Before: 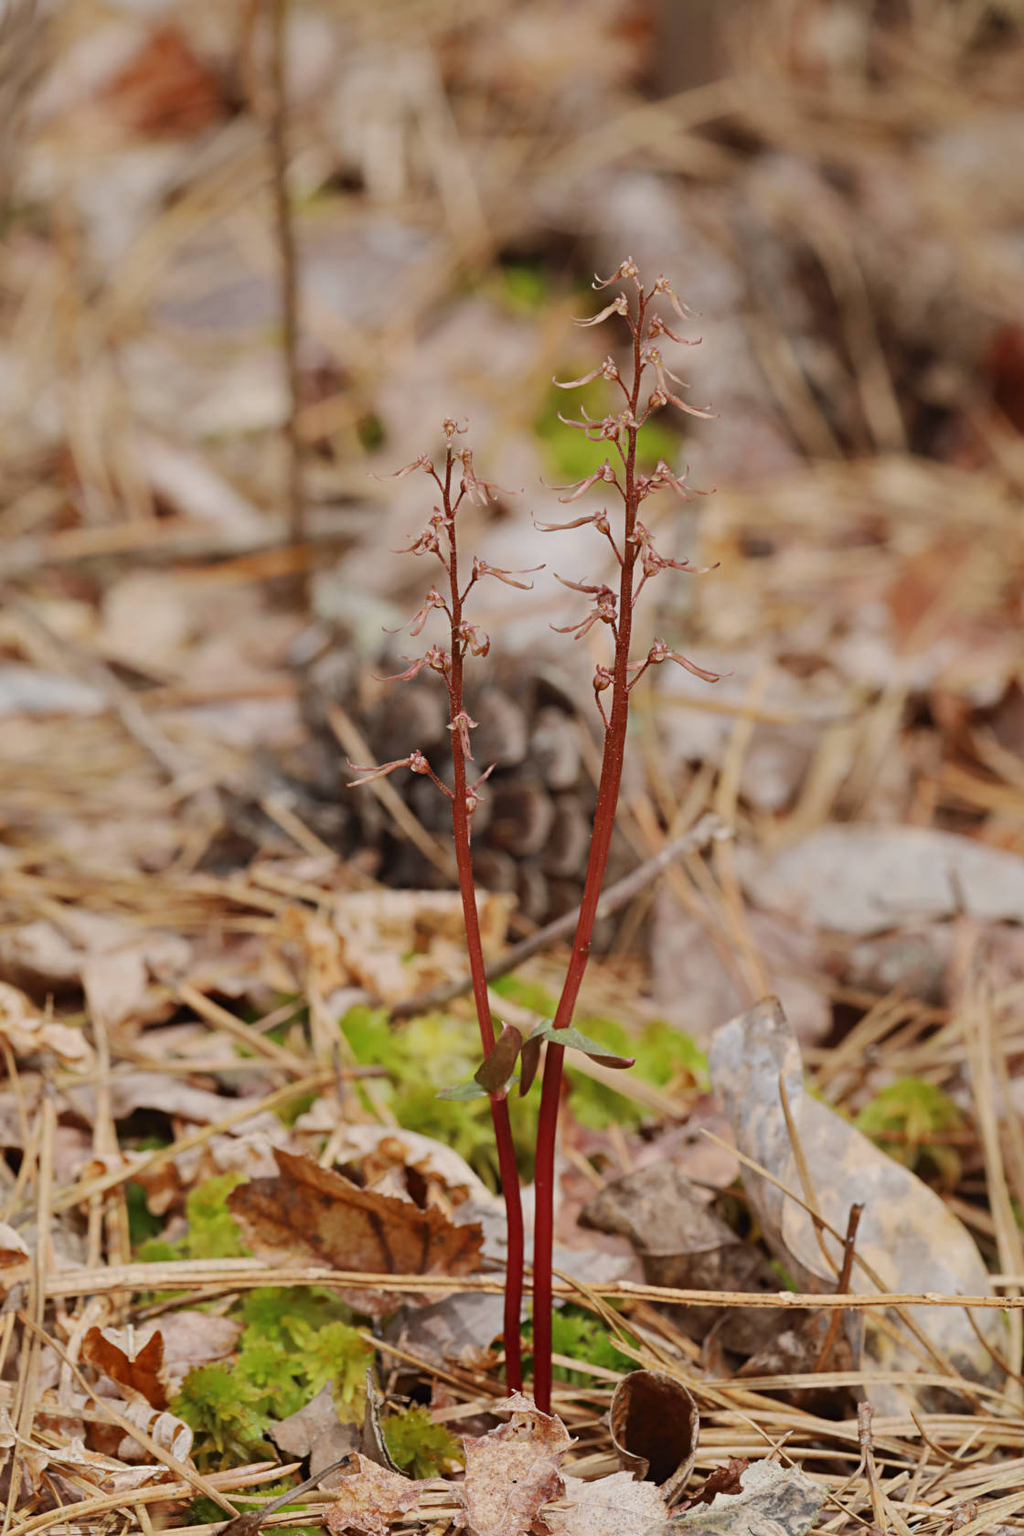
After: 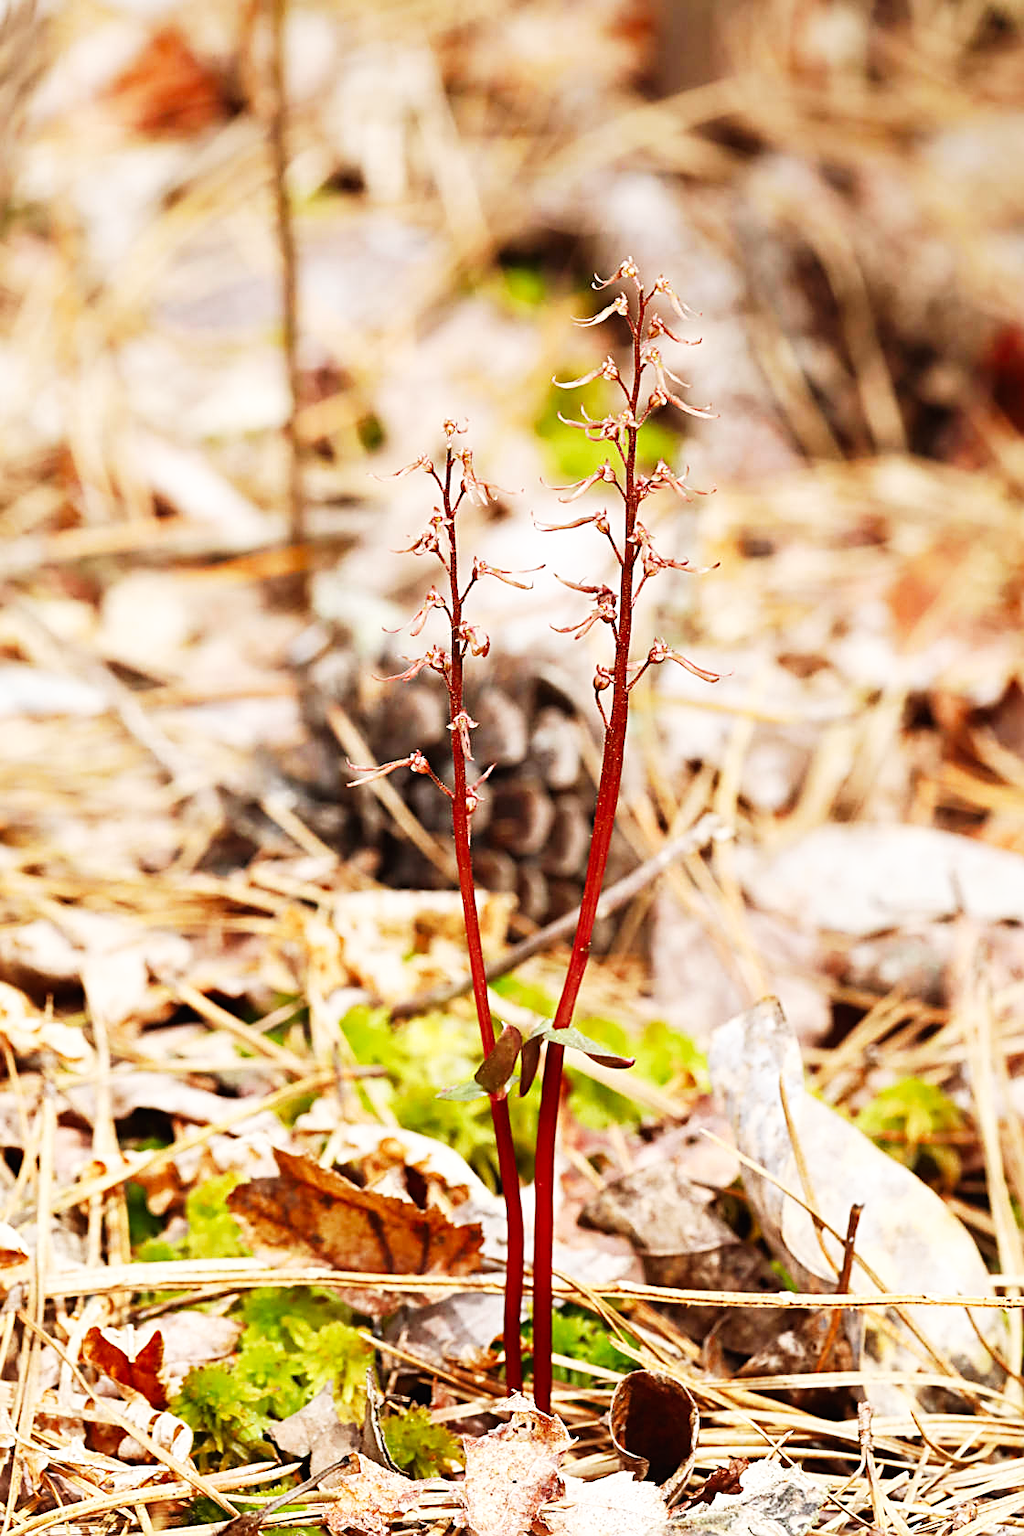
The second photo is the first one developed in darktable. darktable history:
sharpen: on, module defaults
shadows and highlights: shadows -10, white point adjustment 1.5, highlights 10
tone equalizer: -7 EV -0.63 EV, -6 EV 1 EV, -5 EV -0.45 EV, -4 EV 0.43 EV, -3 EV 0.41 EV, -2 EV 0.15 EV, -1 EV -0.15 EV, +0 EV -0.39 EV, smoothing diameter 25%, edges refinement/feathering 10, preserve details guided filter
base curve: curves: ch0 [(0, 0) (0.007, 0.004) (0.027, 0.03) (0.046, 0.07) (0.207, 0.54) (0.442, 0.872) (0.673, 0.972) (1, 1)], preserve colors none
